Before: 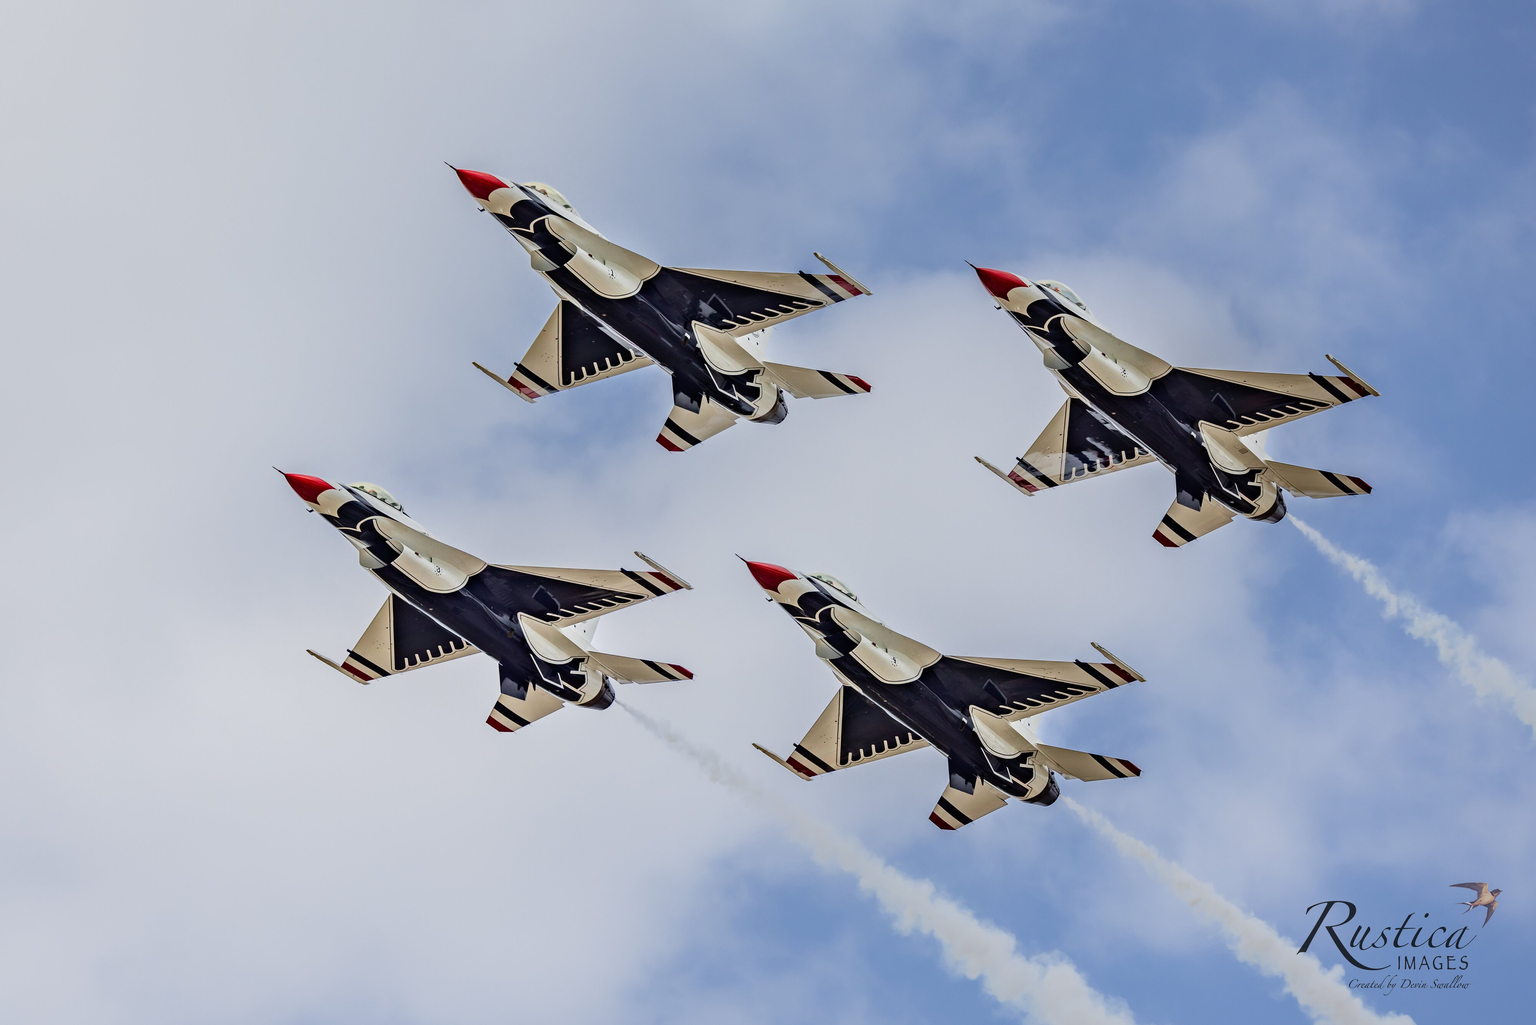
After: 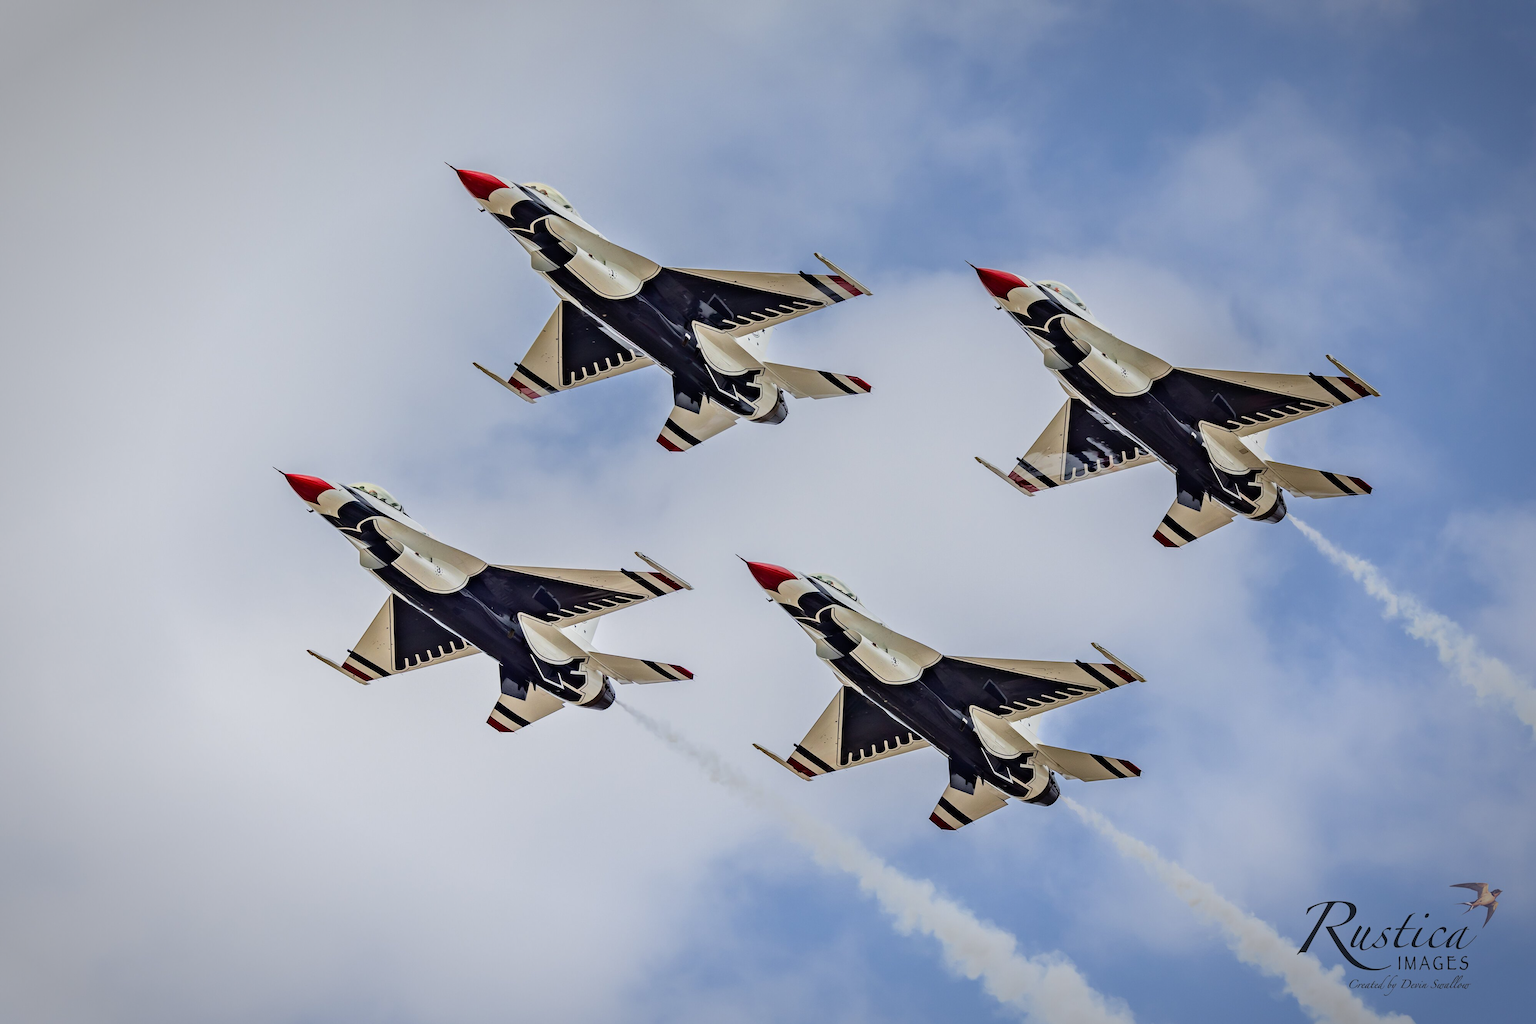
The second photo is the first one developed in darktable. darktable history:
vignetting: brightness -0.395, saturation 0.018, automatic ratio true, unbound false
